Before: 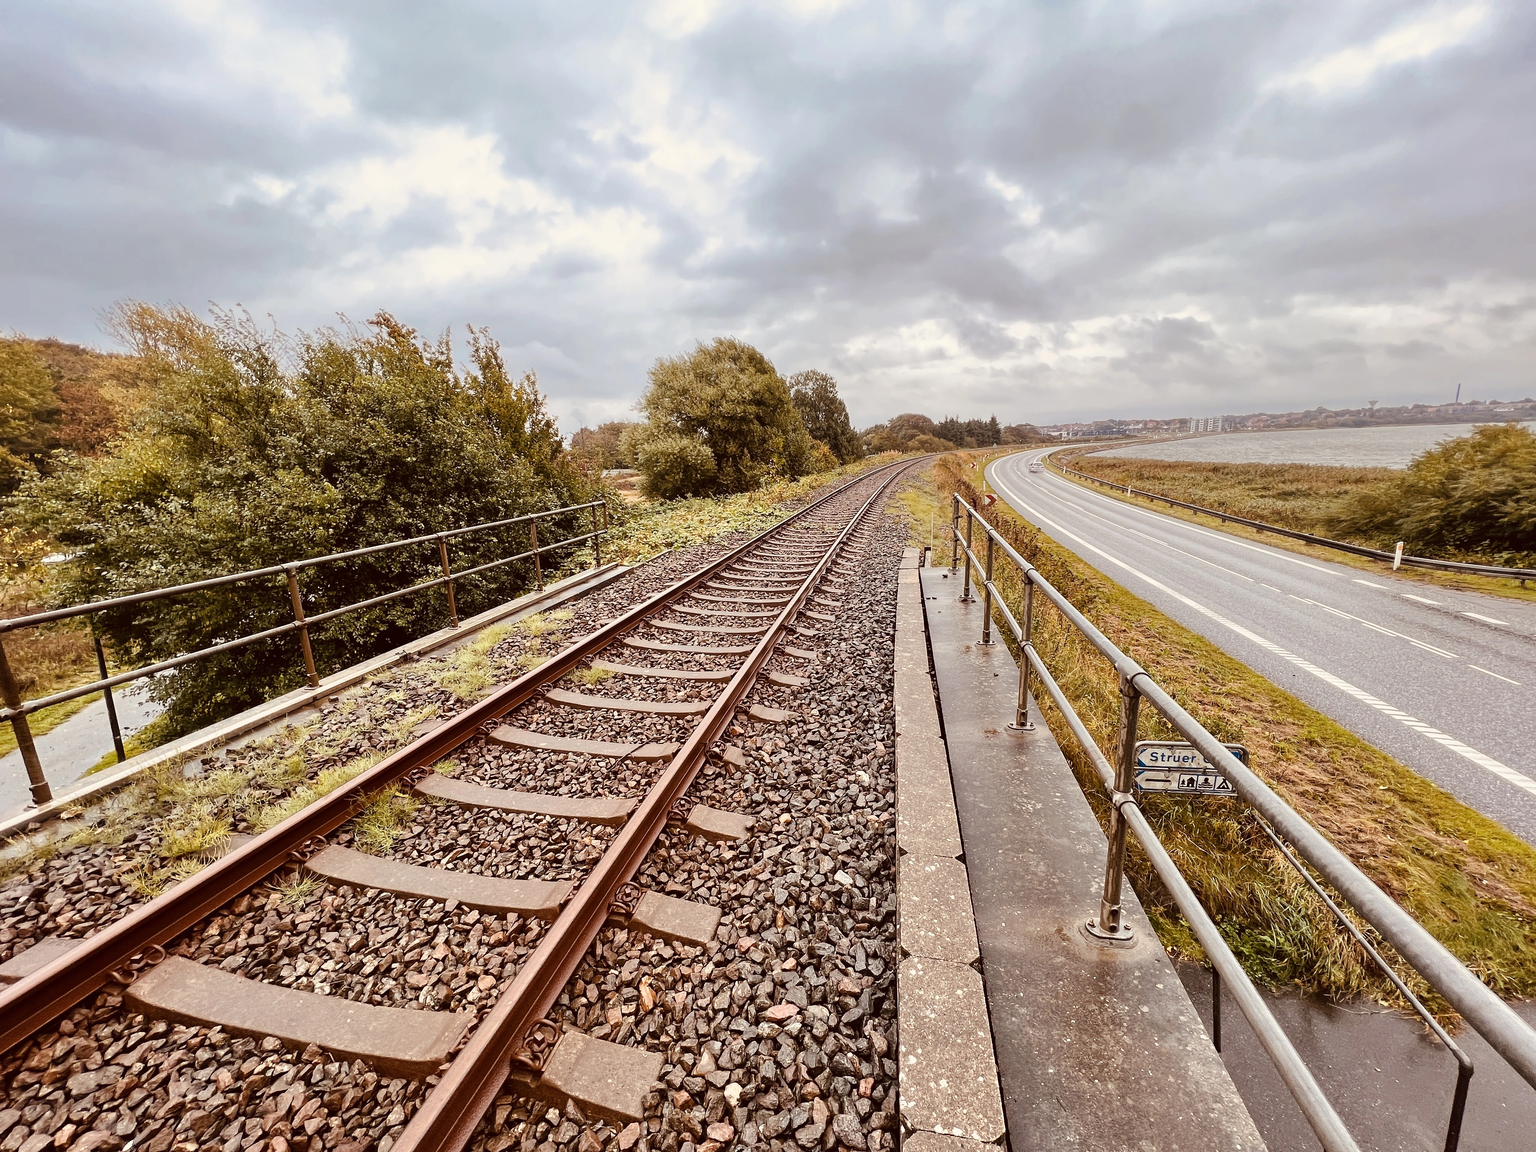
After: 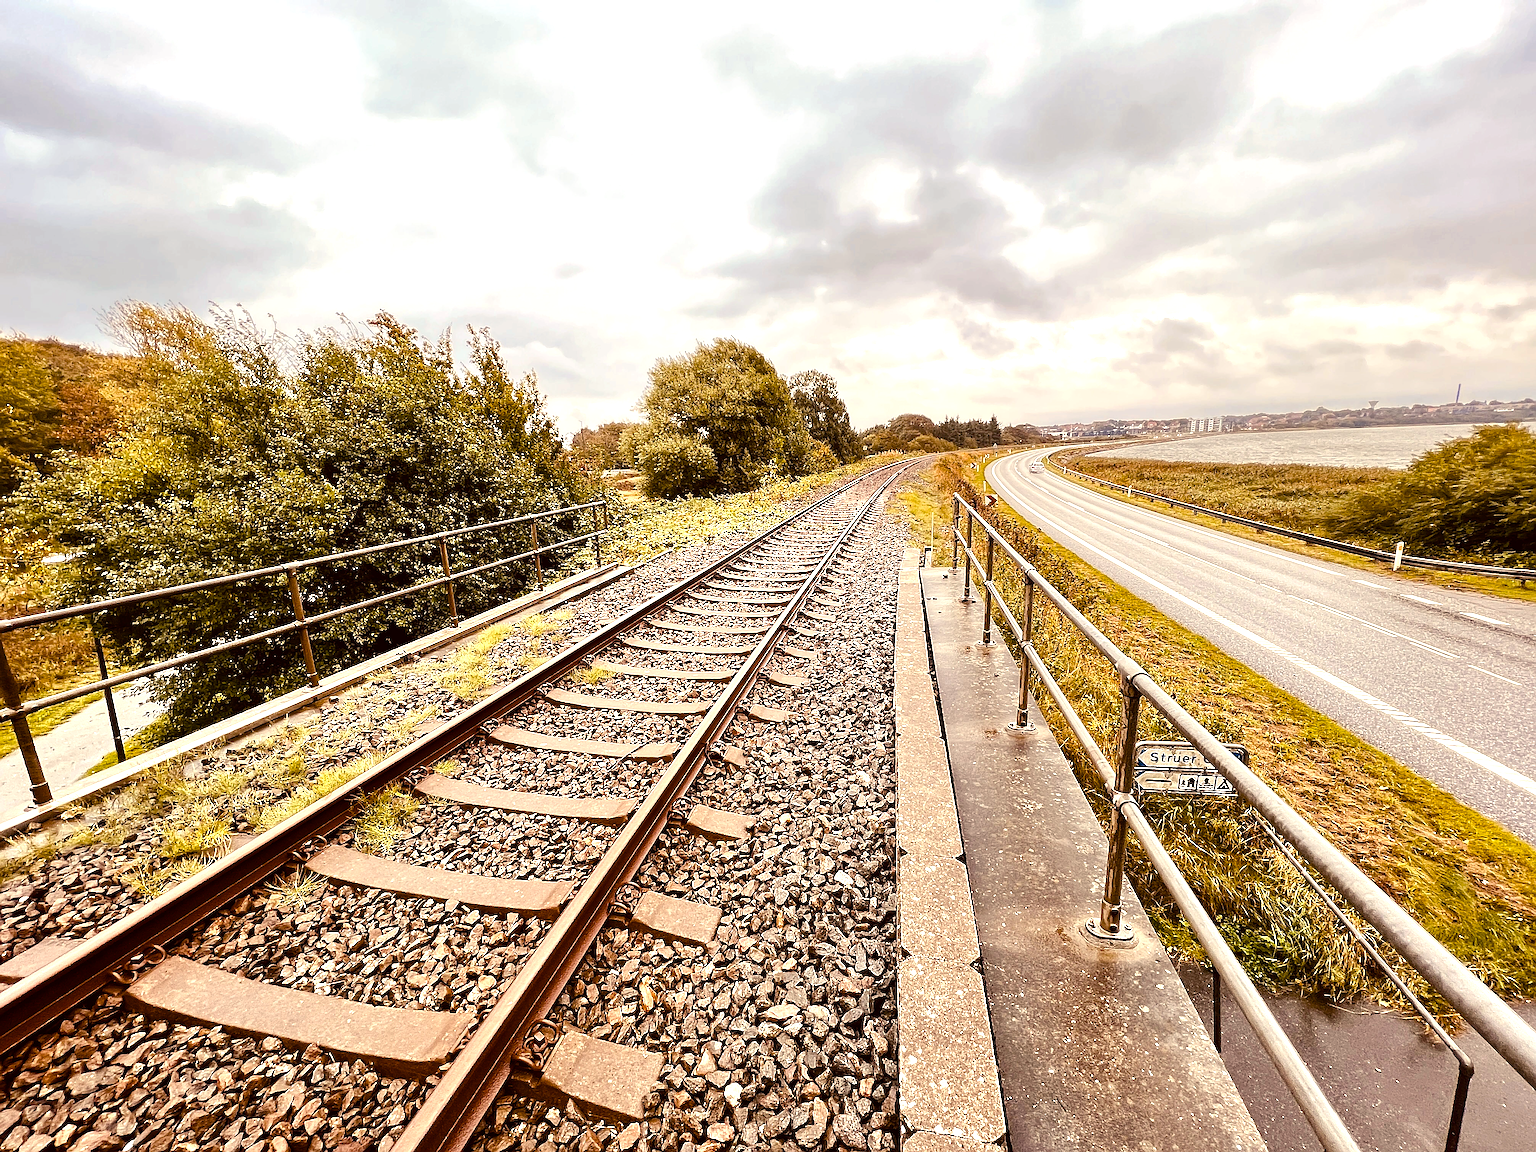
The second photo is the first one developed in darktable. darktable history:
color balance rgb: highlights gain › chroma 2.974%, highlights gain › hue 77.29°, perceptual saturation grading › global saturation 20%, perceptual saturation grading › highlights -14.422%, perceptual saturation grading › shadows 49.919%, perceptual brilliance grading › global brilliance -5.159%, perceptual brilliance grading › highlights 25.21%, perceptual brilliance grading › mid-tones 7.235%, perceptual brilliance grading › shadows -4.928%, global vibrance 9.746%
sharpen: amount 0.742
